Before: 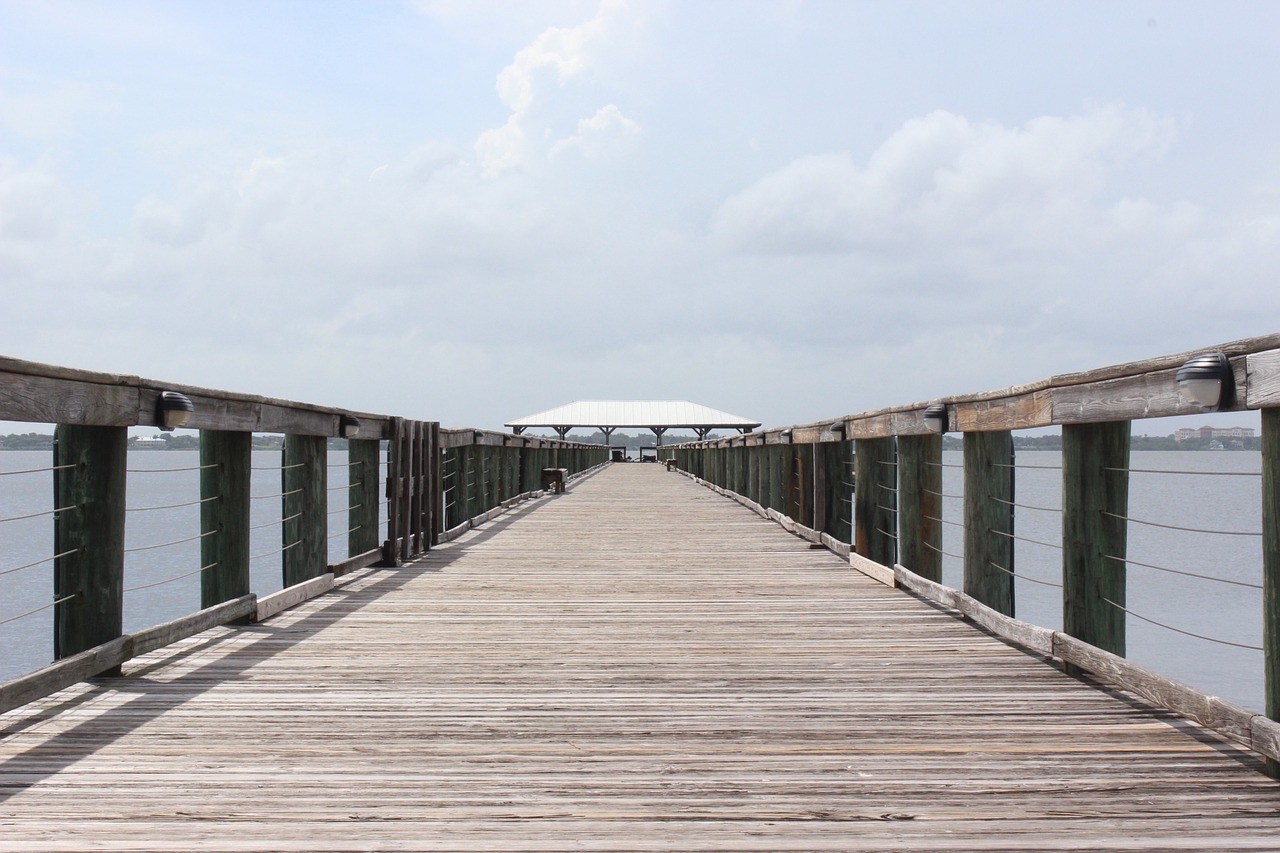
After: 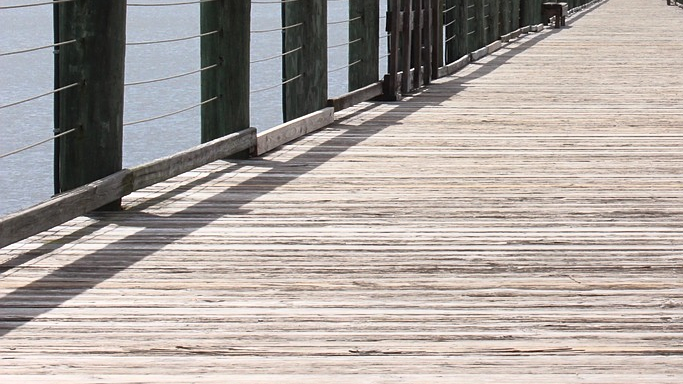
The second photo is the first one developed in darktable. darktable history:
sharpen: amount 0.2
base curve: curves: ch0 [(0, 0) (0.257, 0.25) (0.482, 0.586) (0.757, 0.871) (1, 1)]
crop and rotate: top 54.778%, right 46.61%, bottom 0.159%
